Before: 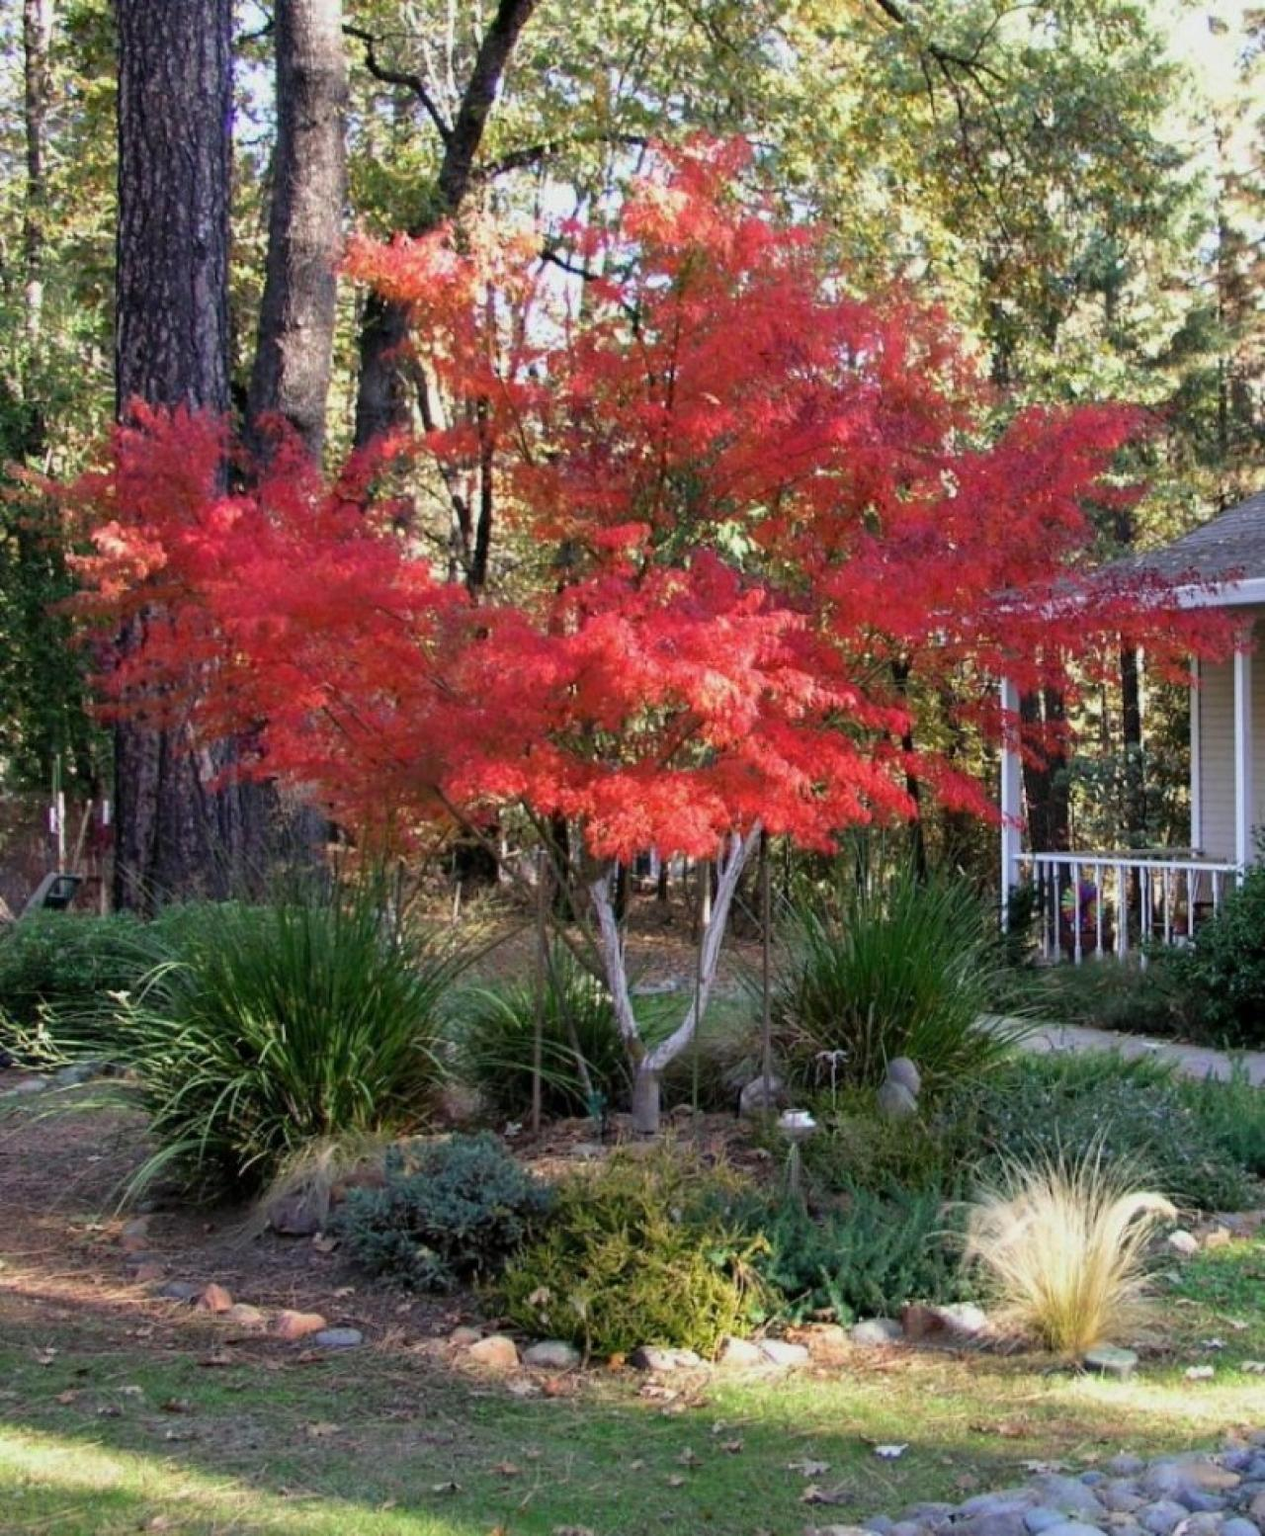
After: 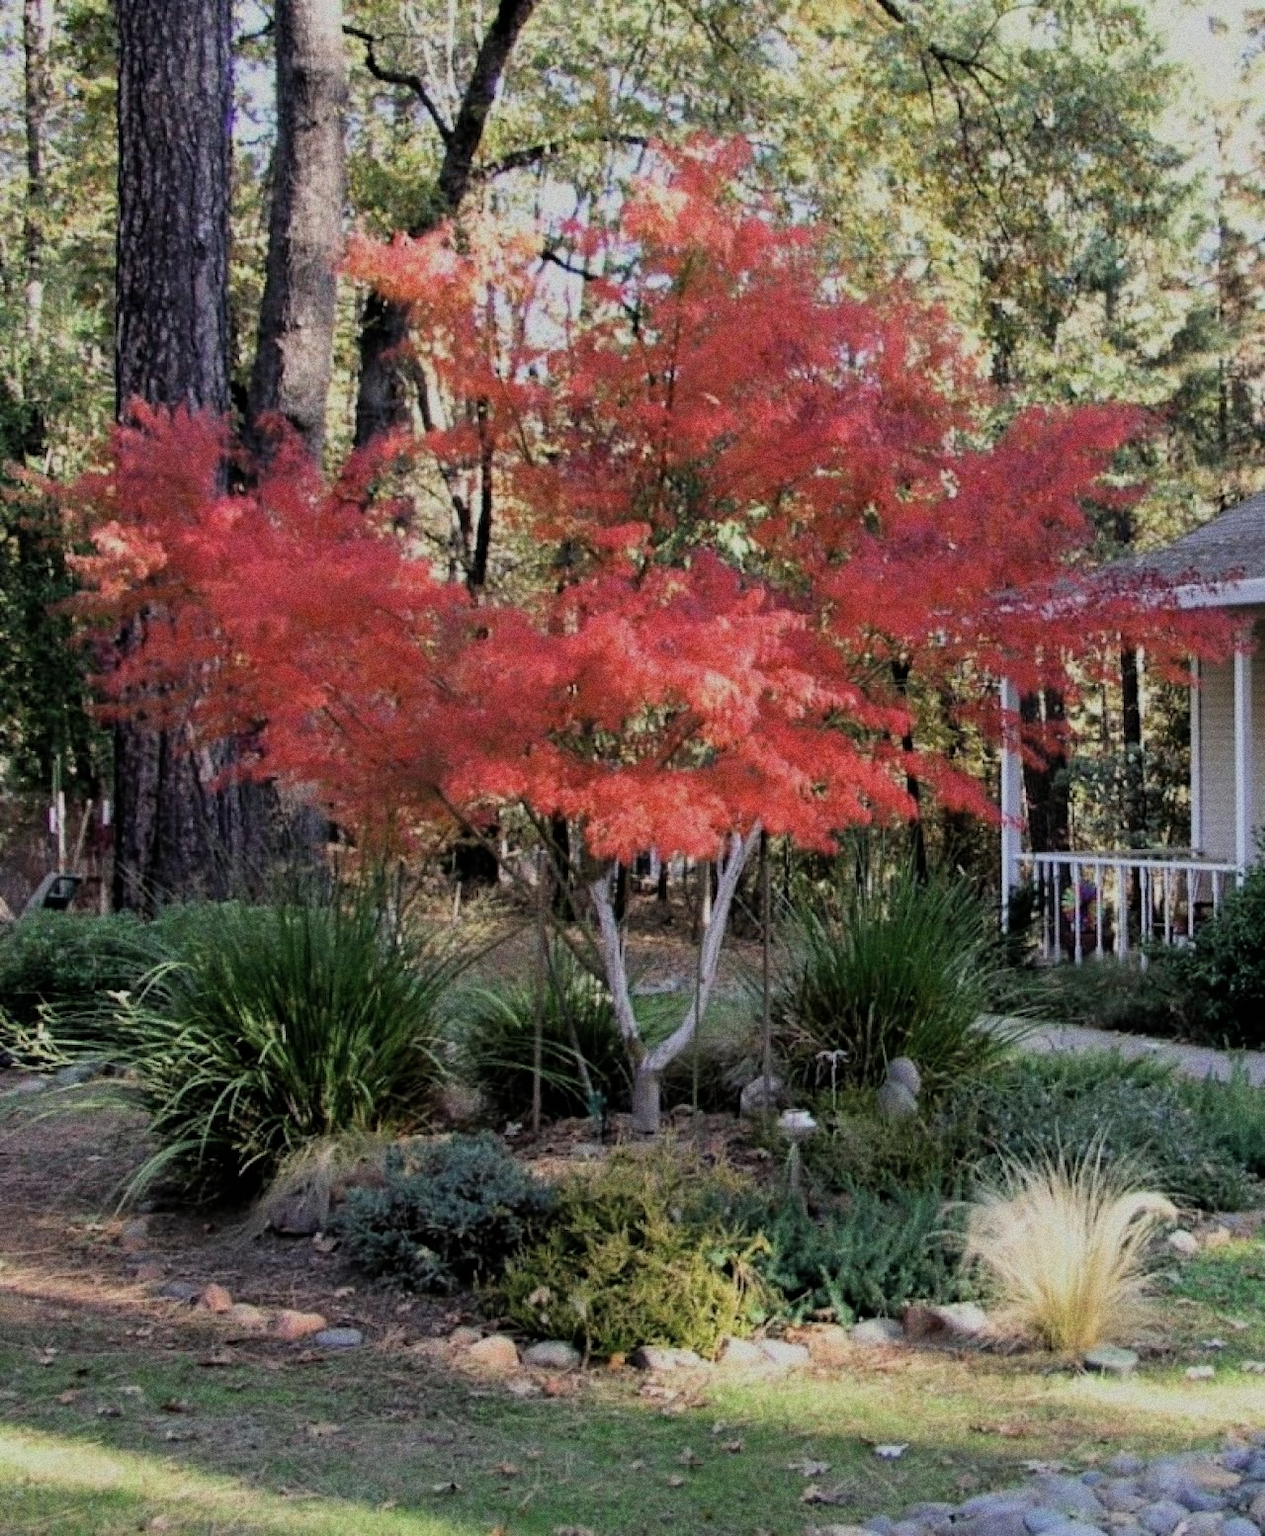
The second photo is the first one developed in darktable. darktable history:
filmic rgb: black relative exposure -7.65 EV, white relative exposure 4.56 EV, hardness 3.61, color science v6 (2022)
contrast brightness saturation: saturation -0.17
grain: coarseness 9.61 ISO, strength 35.62%
